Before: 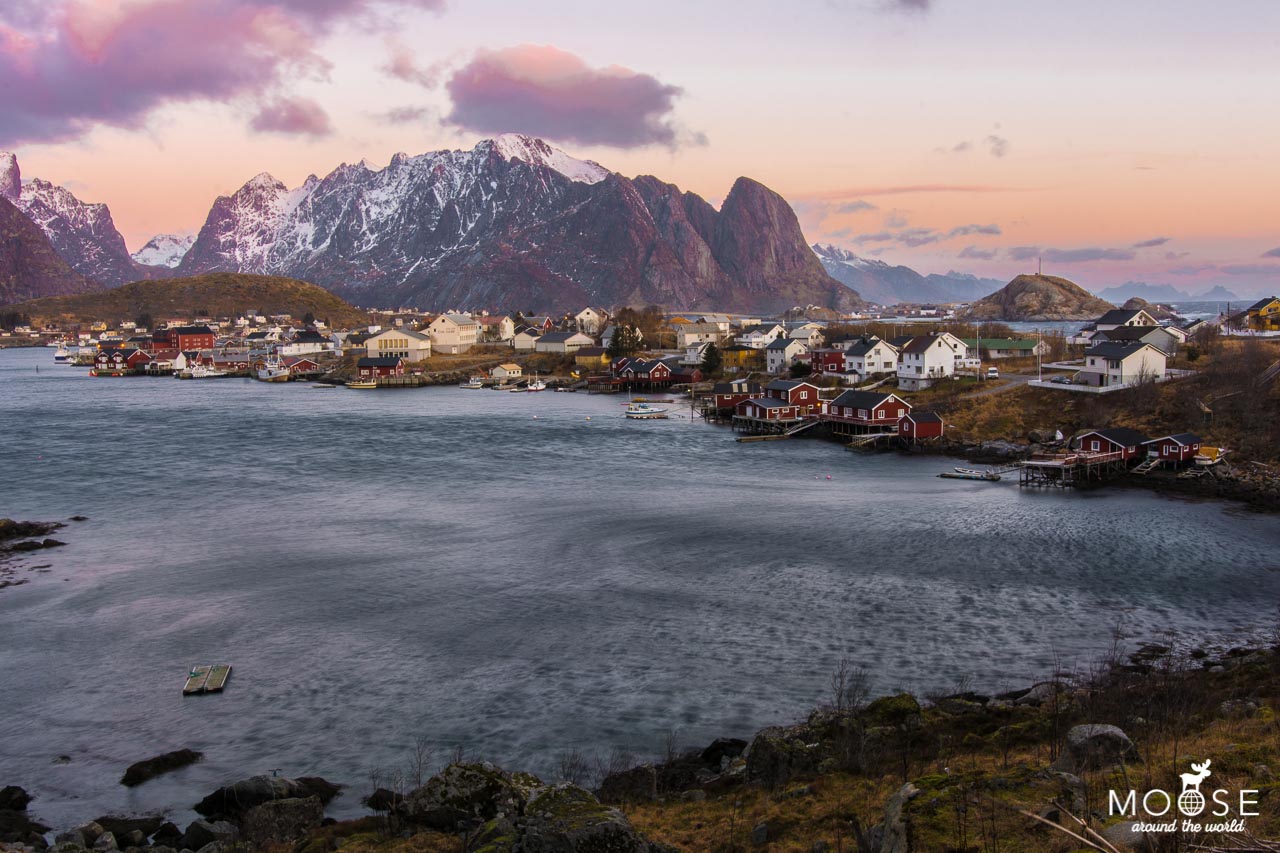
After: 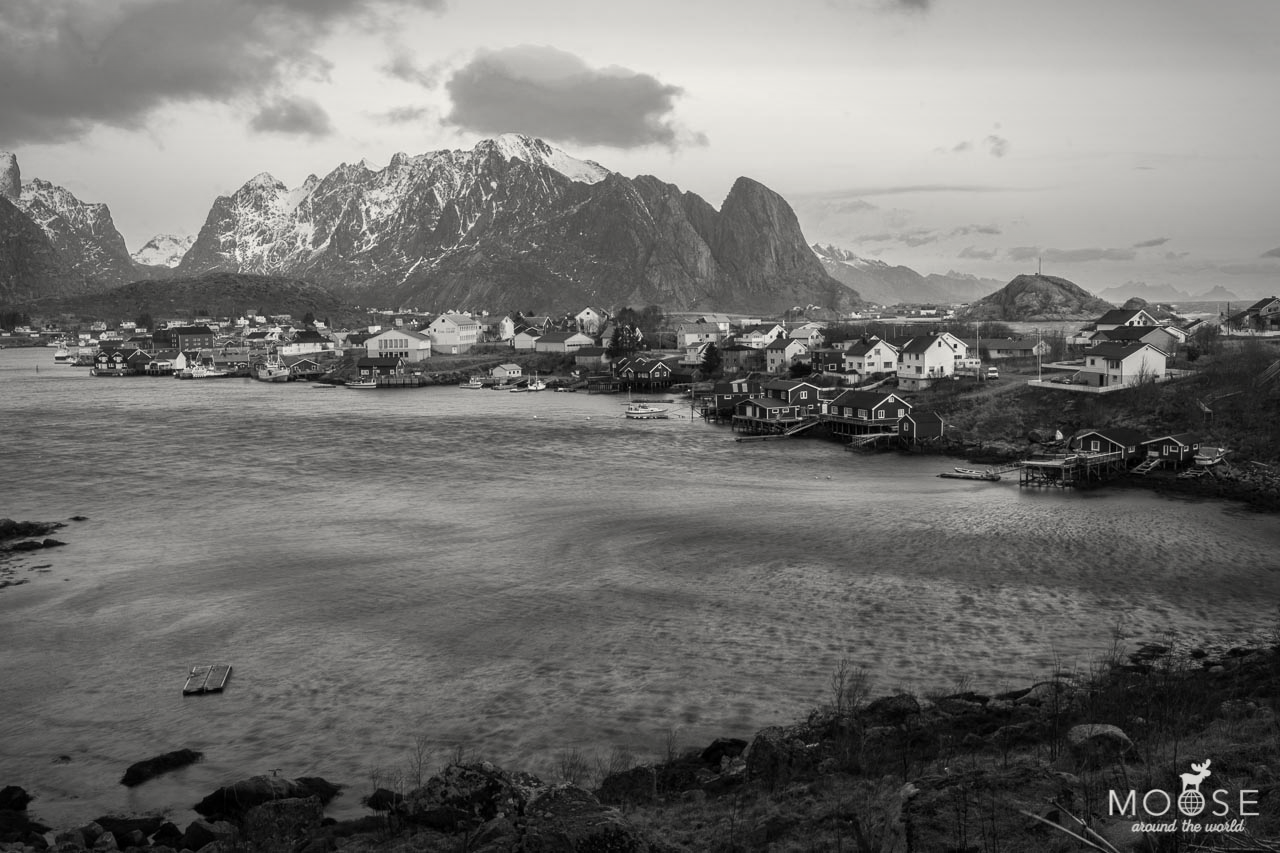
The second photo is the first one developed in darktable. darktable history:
color correction: highlights b* 2.98
vignetting: automatic ratio true
exposure: exposure 0.2 EV, compensate exposure bias true, compensate highlight preservation false
color calibration: output gray [0.22, 0.42, 0.37, 0], gray › normalize channels true, illuminant as shot in camera, x 0.358, y 0.373, temperature 4628.91 K, gamut compression 0.022
